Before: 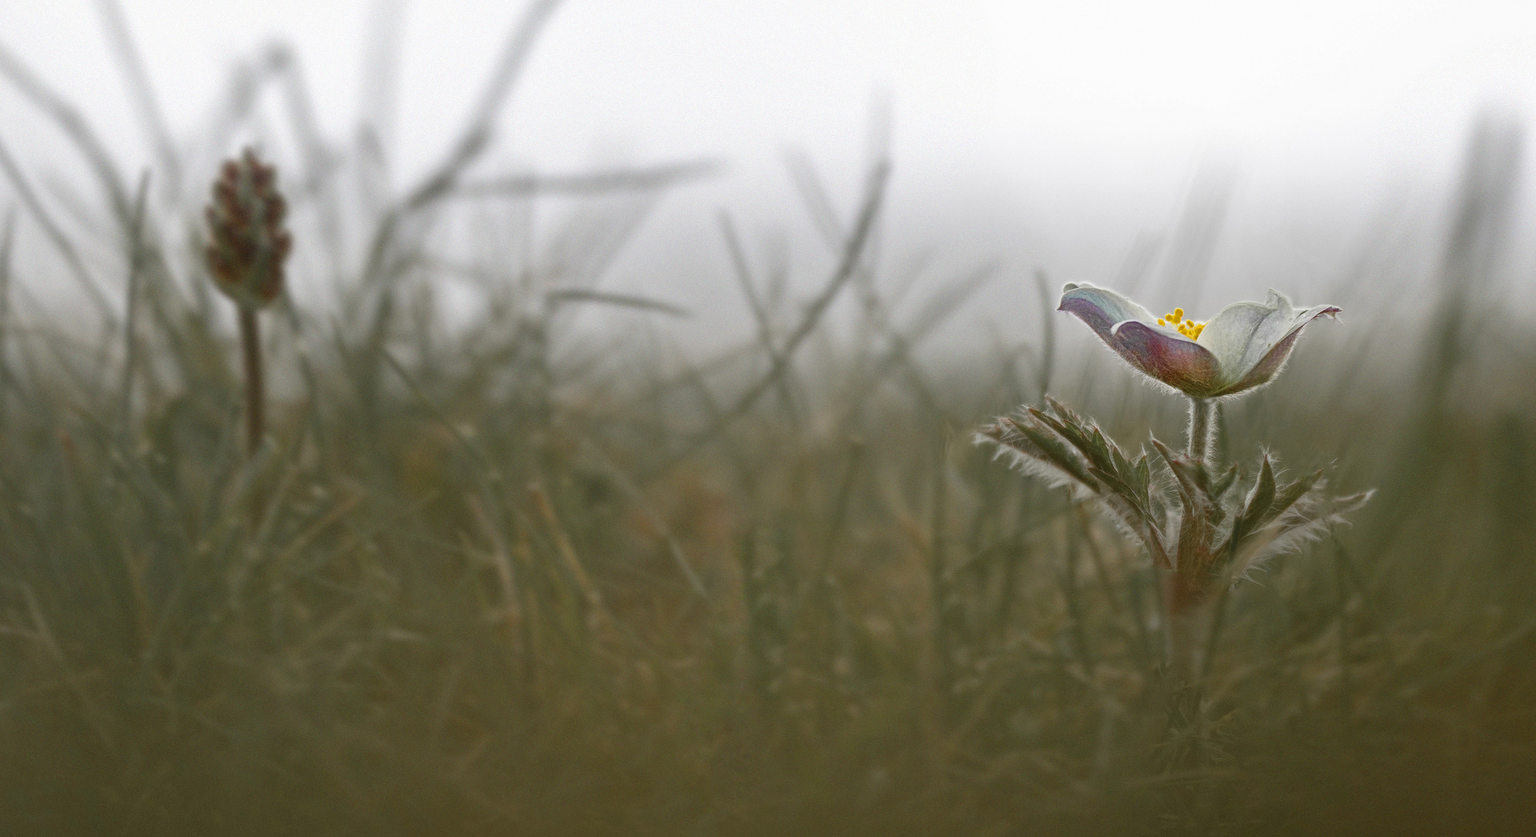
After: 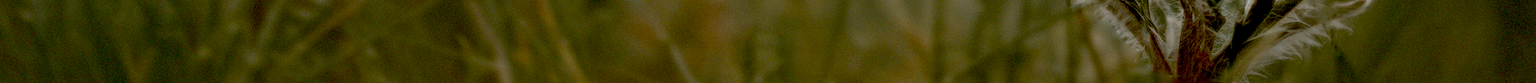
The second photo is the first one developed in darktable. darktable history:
exposure: black level correction 0.047, exposure 0.013 EV, compensate highlight preservation false
crop and rotate: top 59.084%, bottom 30.916%
